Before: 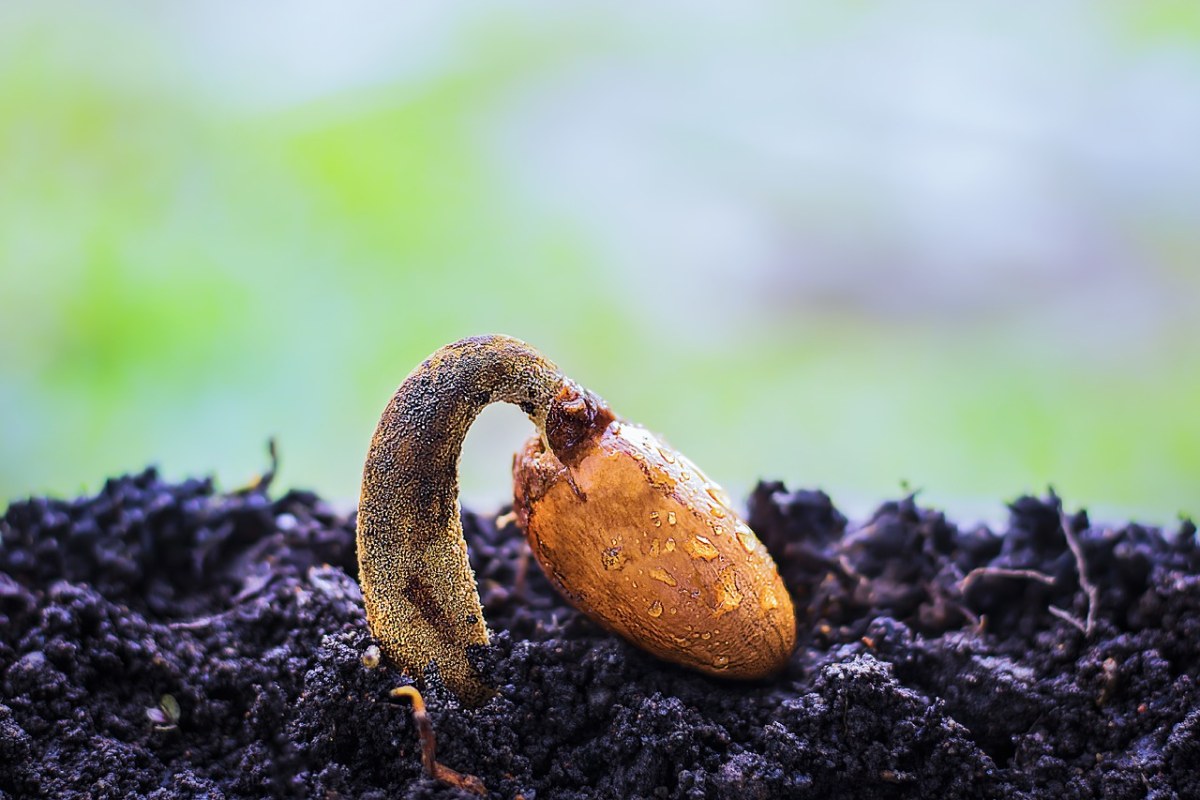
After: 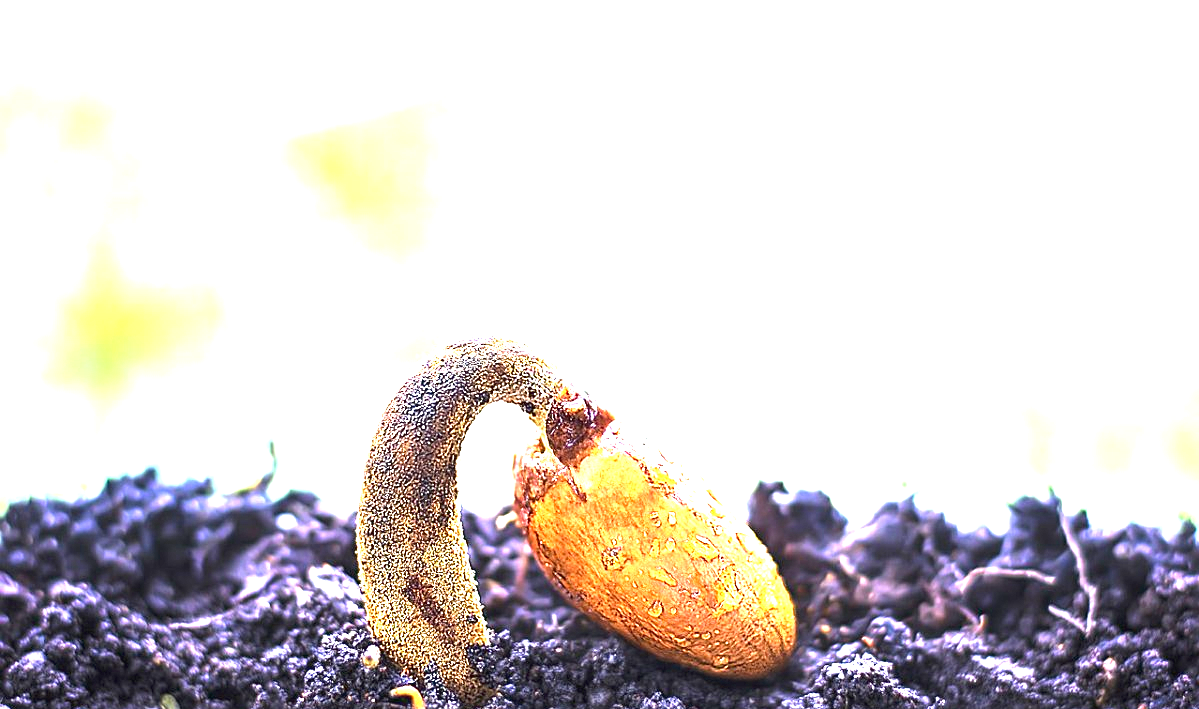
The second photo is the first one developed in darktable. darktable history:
crop and rotate: top 0%, bottom 11.347%
contrast brightness saturation: contrast -0.113
sharpen: radius 2.116, amount 0.381, threshold 0.111
local contrast: highlights 100%, shadows 102%, detail 119%, midtone range 0.2
exposure: exposure 2.243 EV, compensate exposure bias true, compensate highlight preservation false
